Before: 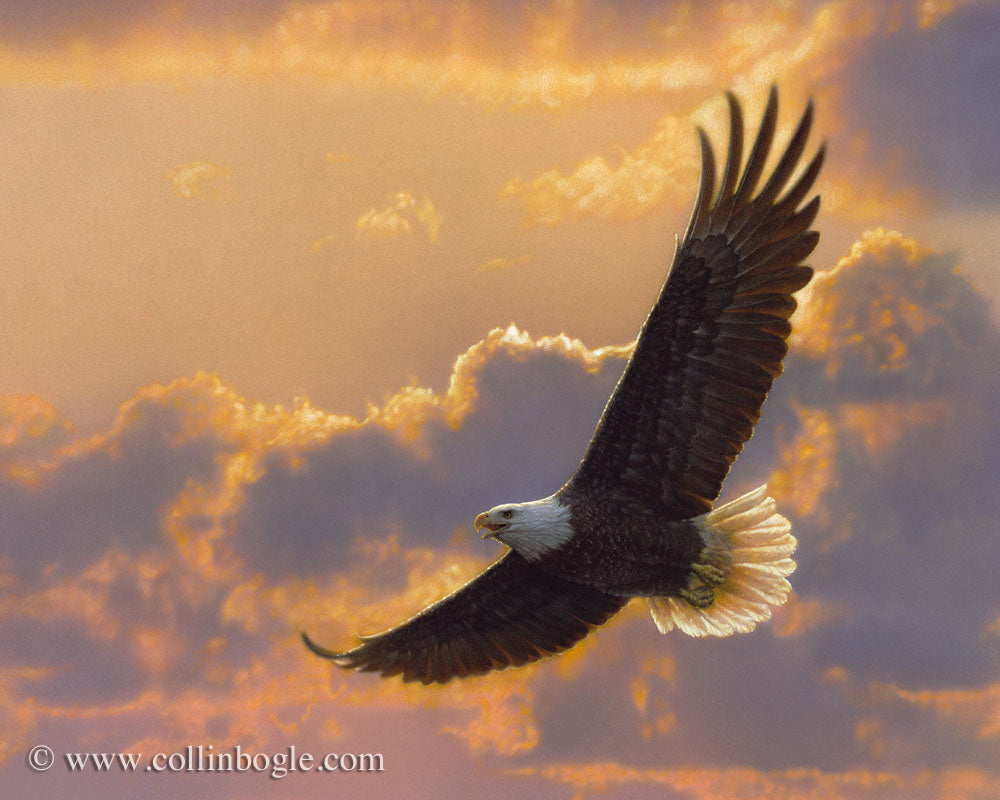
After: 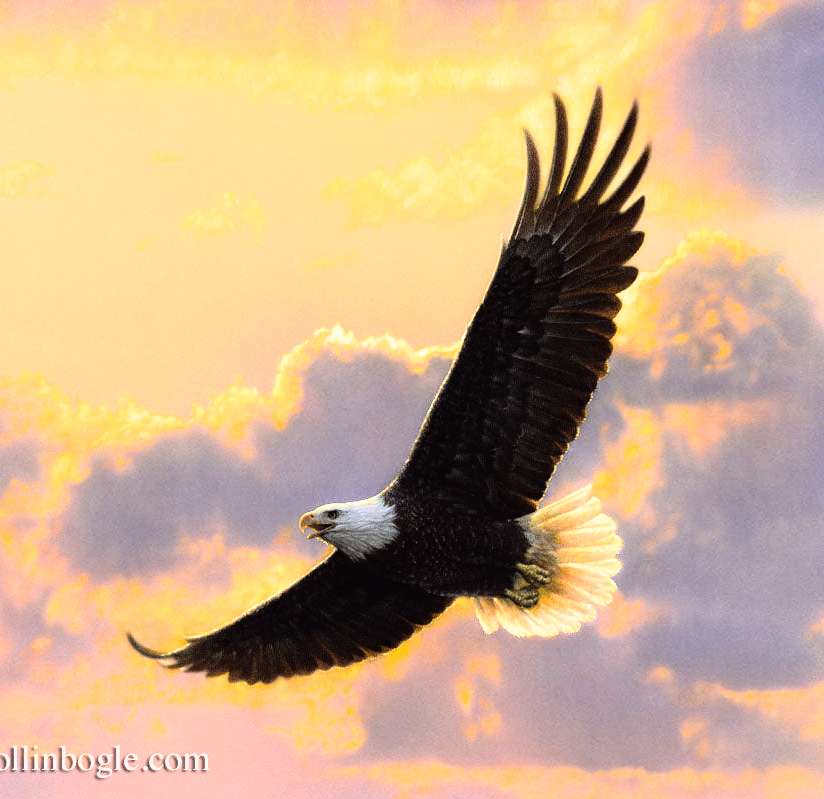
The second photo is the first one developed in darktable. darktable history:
crop: left 17.582%, bottom 0.031%
rgb curve: curves: ch0 [(0, 0) (0.21, 0.15) (0.24, 0.21) (0.5, 0.75) (0.75, 0.96) (0.89, 0.99) (1, 1)]; ch1 [(0, 0.02) (0.21, 0.13) (0.25, 0.2) (0.5, 0.67) (0.75, 0.9) (0.89, 0.97) (1, 1)]; ch2 [(0, 0.02) (0.21, 0.13) (0.25, 0.2) (0.5, 0.67) (0.75, 0.9) (0.89, 0.97) (1, 1)], compensate middle gray true
